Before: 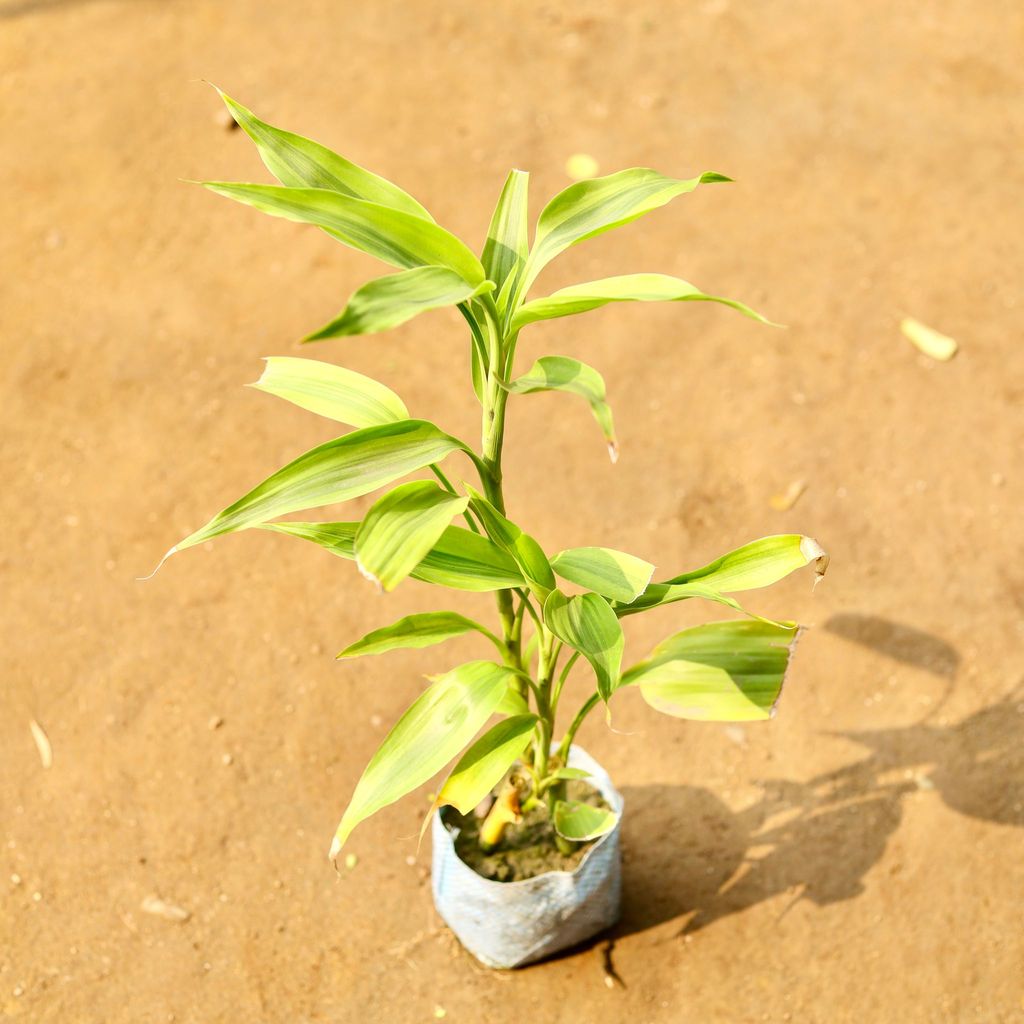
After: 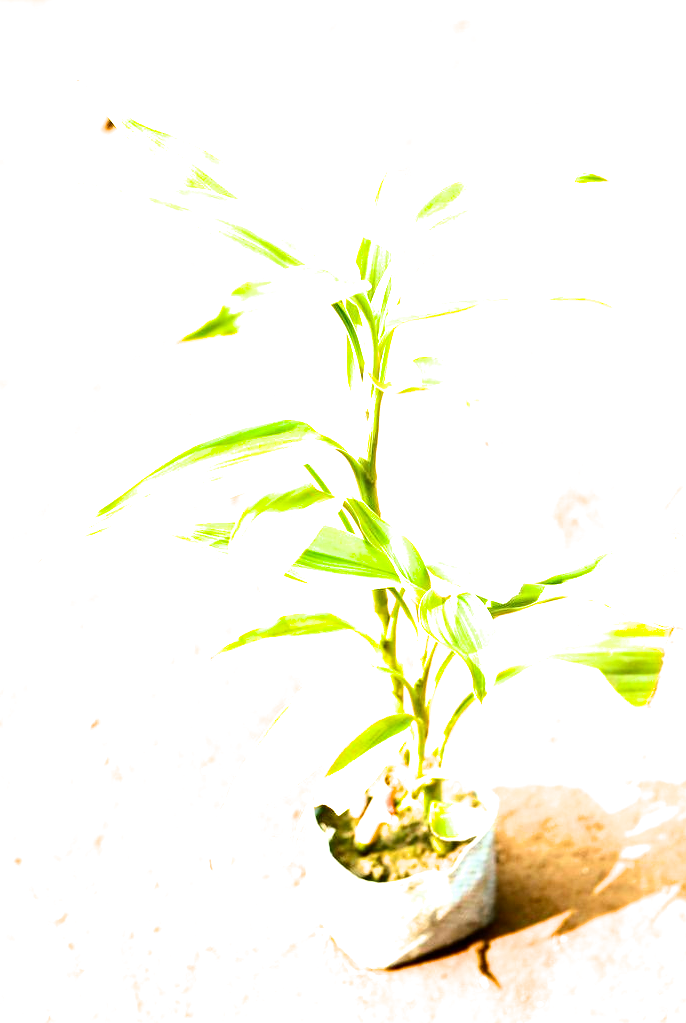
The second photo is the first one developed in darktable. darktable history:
filmic rgb: black relative exposure -12.78 EV, white relative exposure 2.81 EV, target black luminance 0%, hardness 8.61, latitude 70.01%, contrast 1.133, shadows ↔ highlights balance -1.19%, iterations of high-quality reconstruction 0
exposure: black level correction 0, exposure 1.499 EV, compensate highlight preservation false
crop and rotate: left 12.255%, right 20.721%
contrast brightness saturation: contrast 0.146, brightness -0.008, saturation 0.095
